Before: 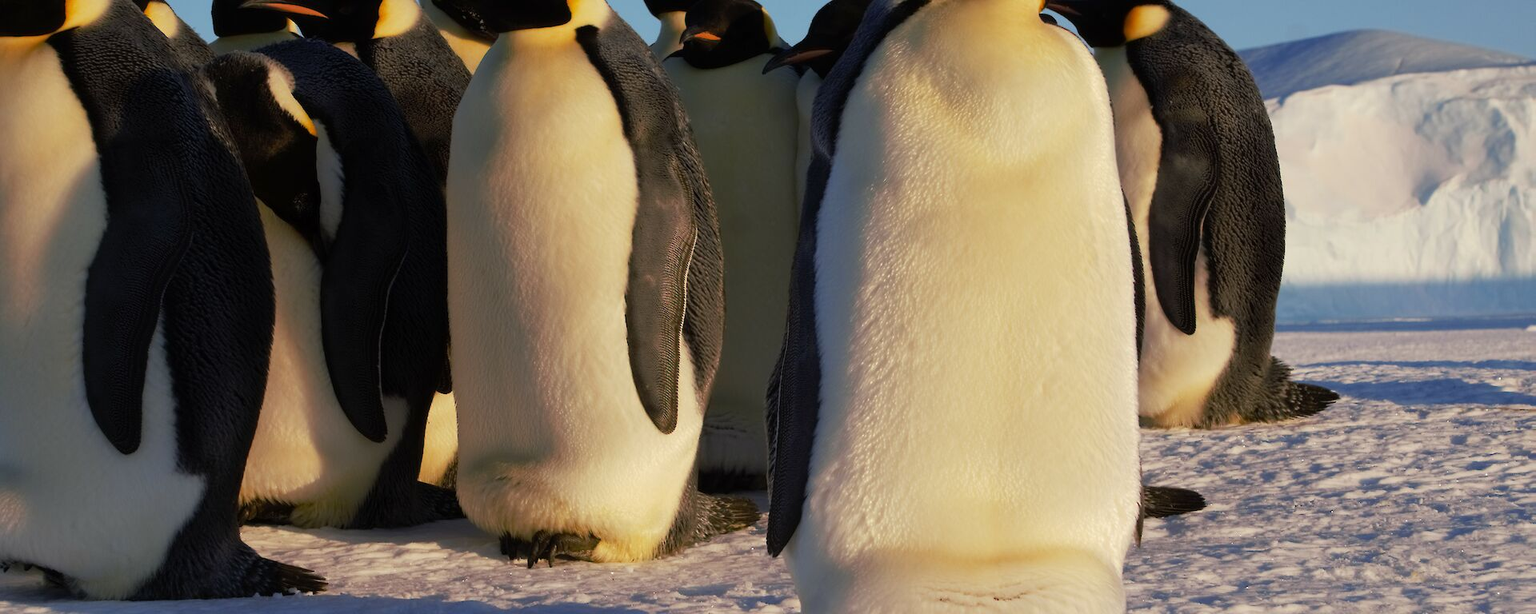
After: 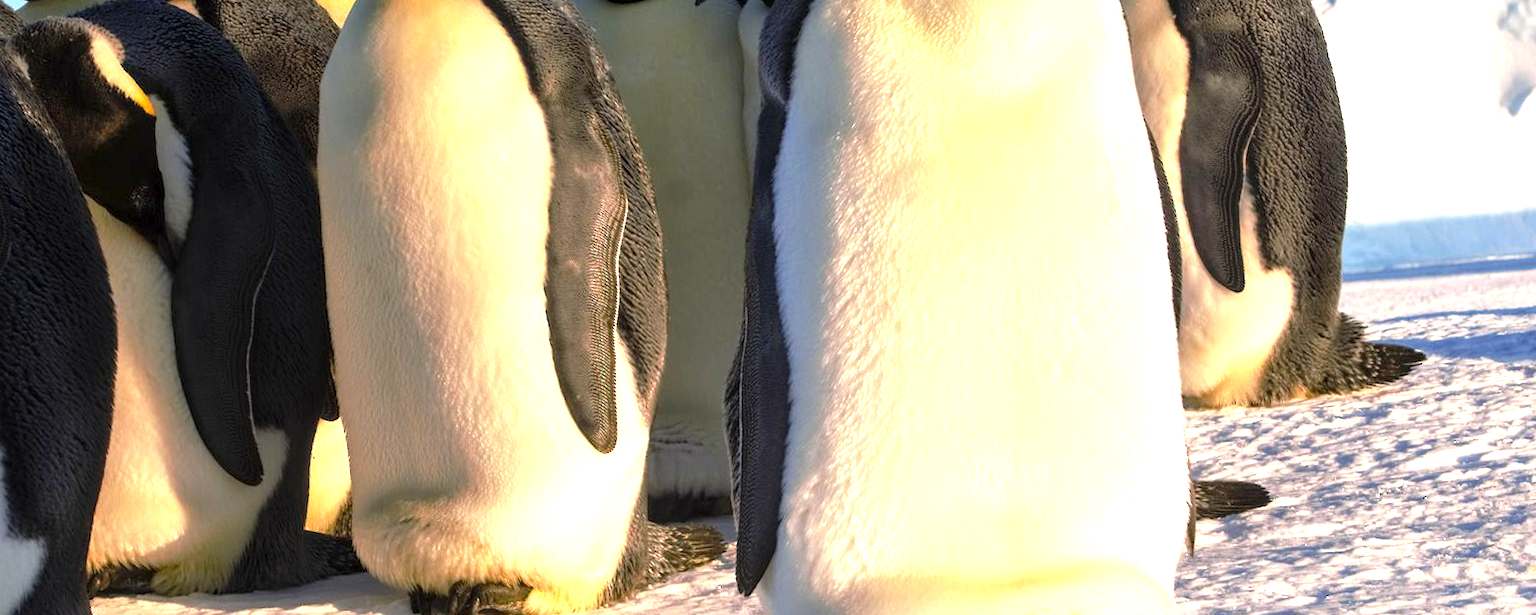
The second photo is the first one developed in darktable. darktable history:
crop and rotate: angle 3.54°, left 6.001%, top 5.7%
local contrast: detail 130%
exposure: black level correction 0, exposure 1.373 EV, compensate highlight preservation false
